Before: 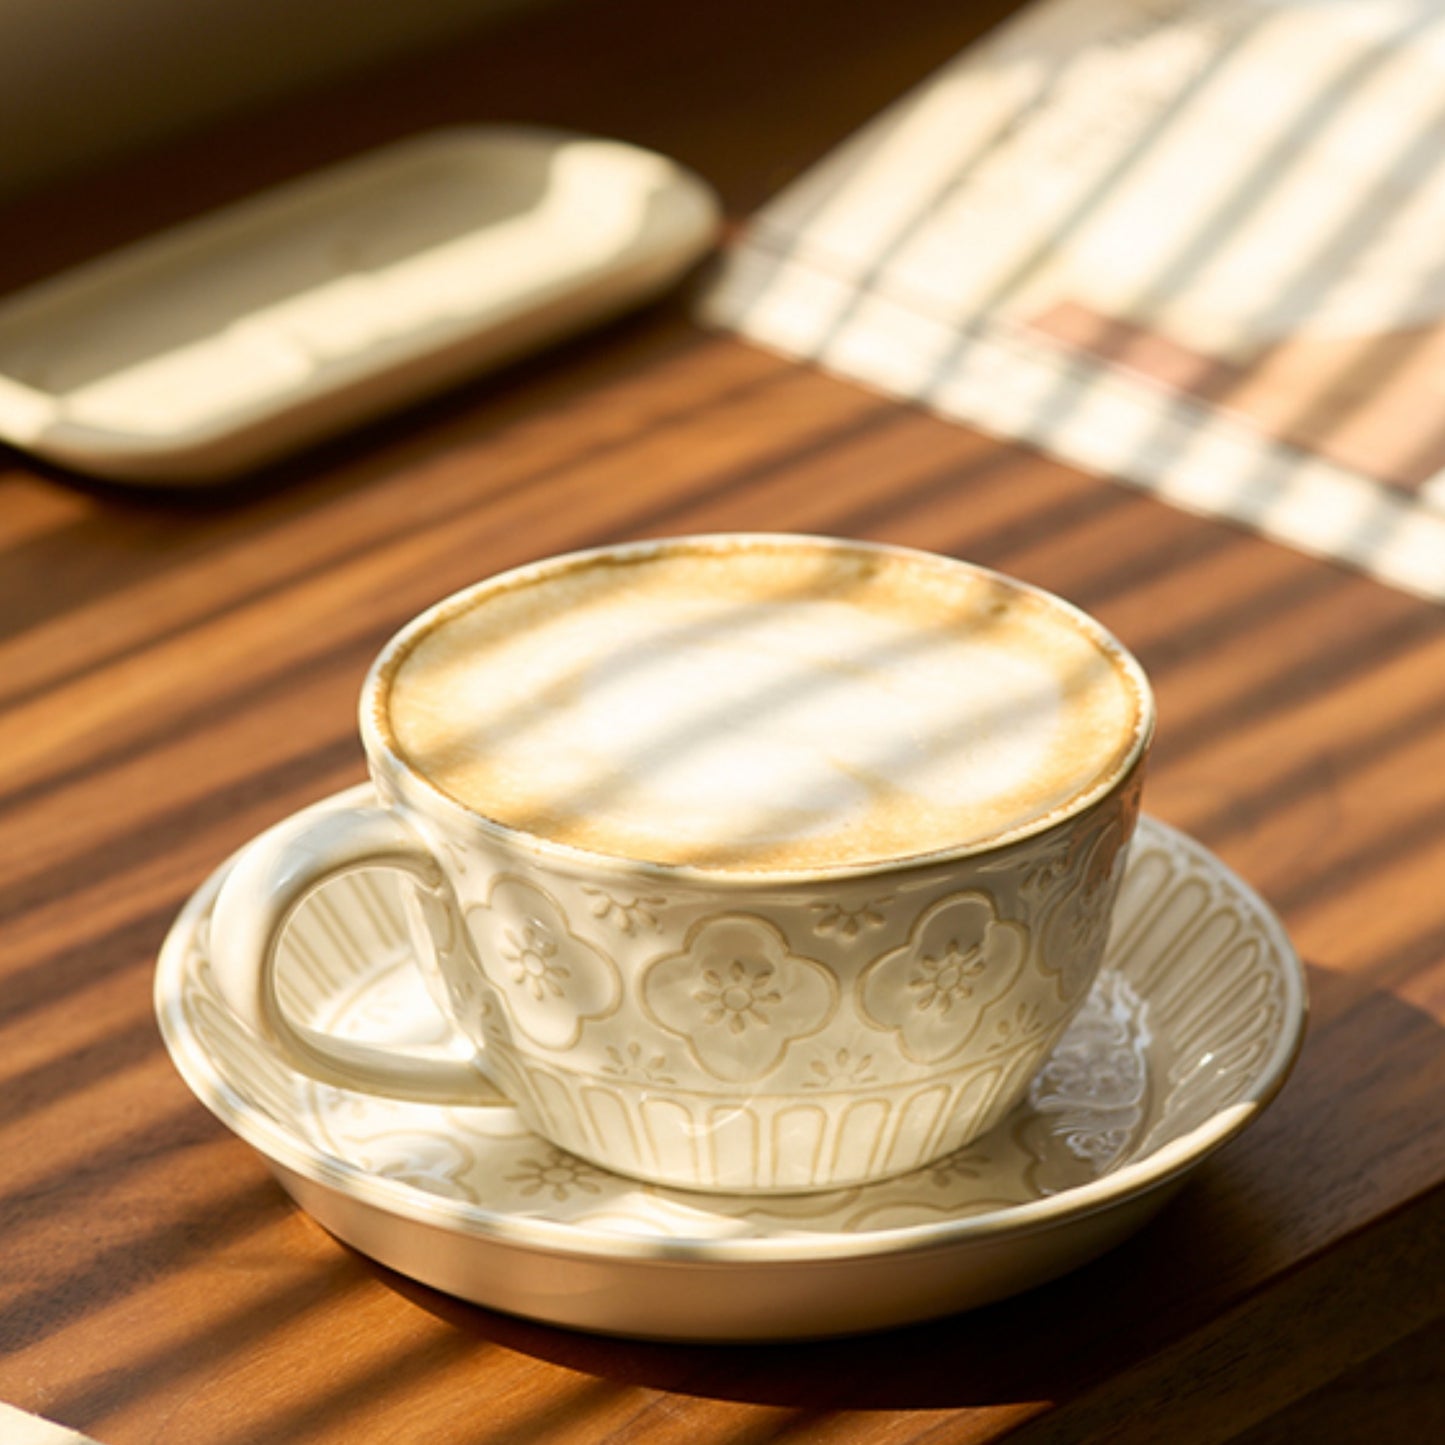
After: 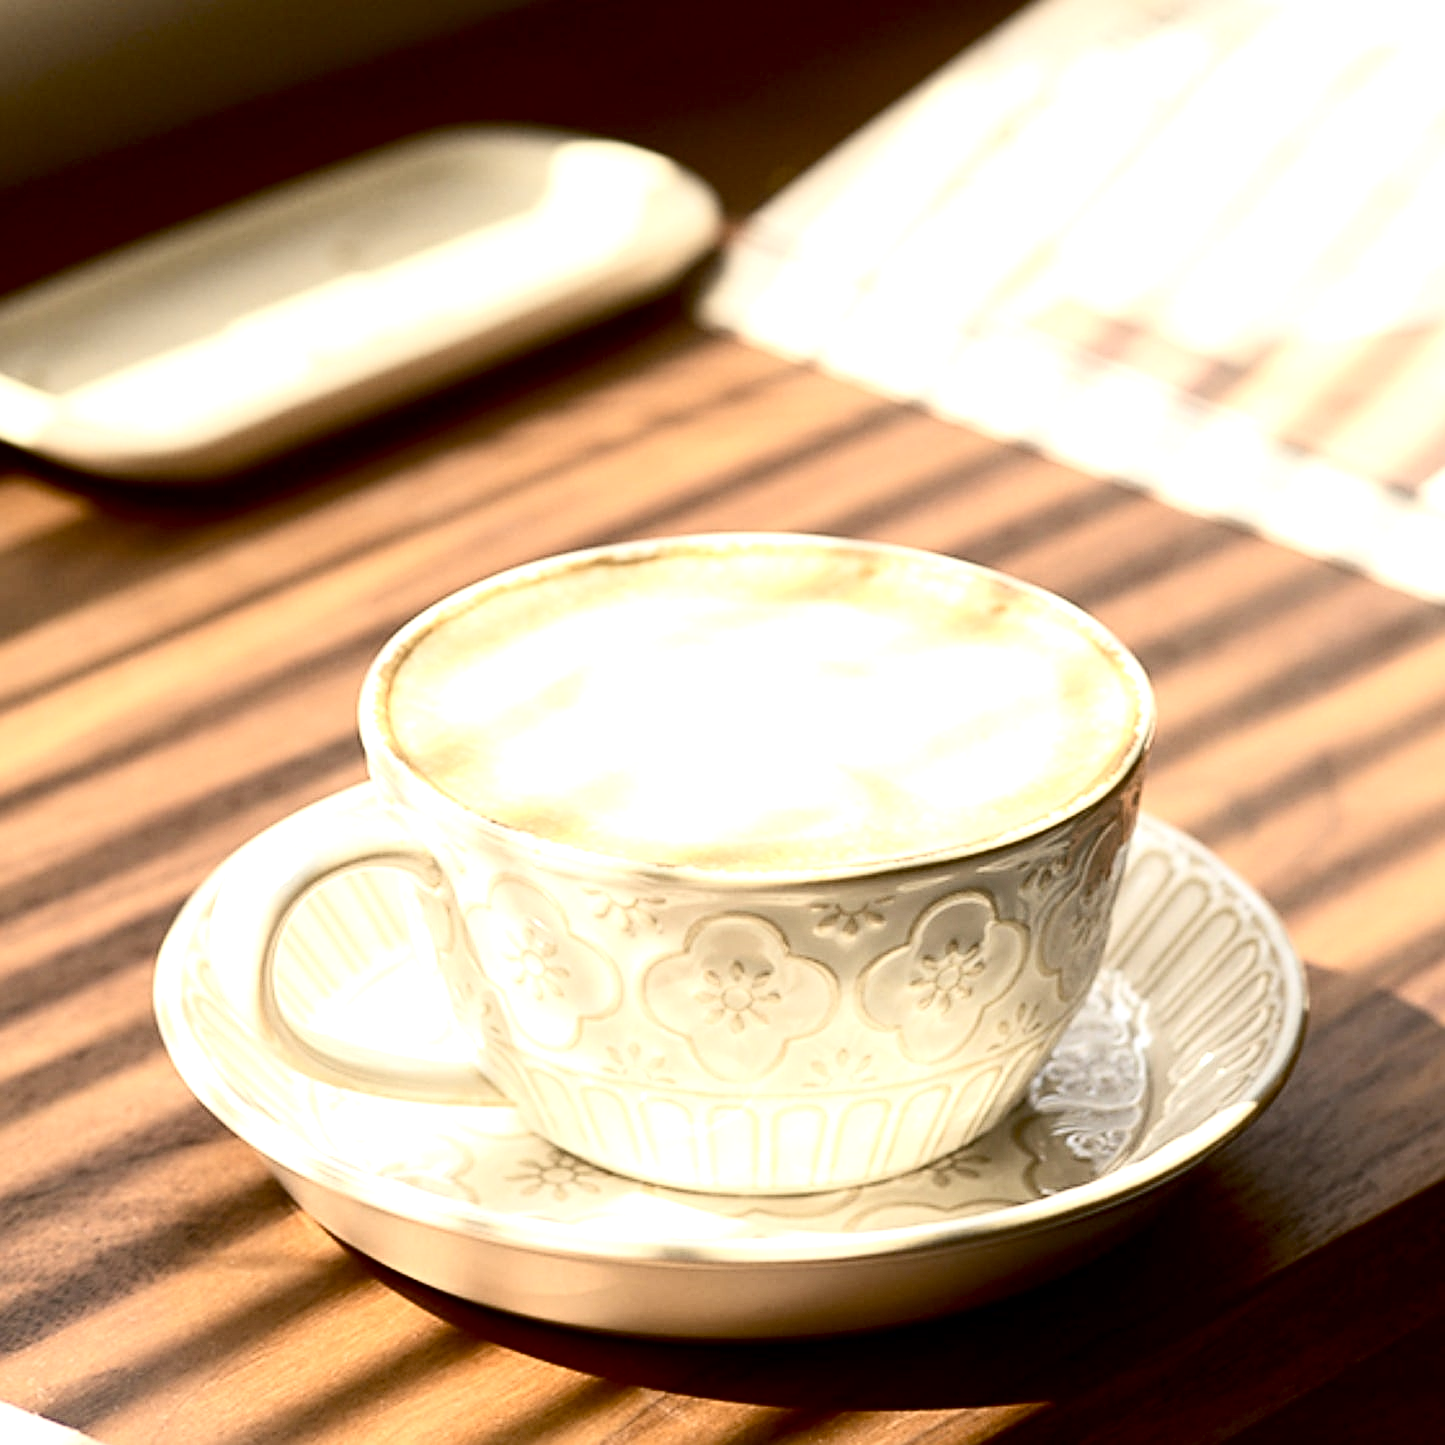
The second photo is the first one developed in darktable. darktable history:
sharpen: on, module defaults
contrast brightness saturation: contrast 0.25, saturation -0.31
exposure: black level correction 0.008, exposure 0.979 EV, compensate highlight preservation false
